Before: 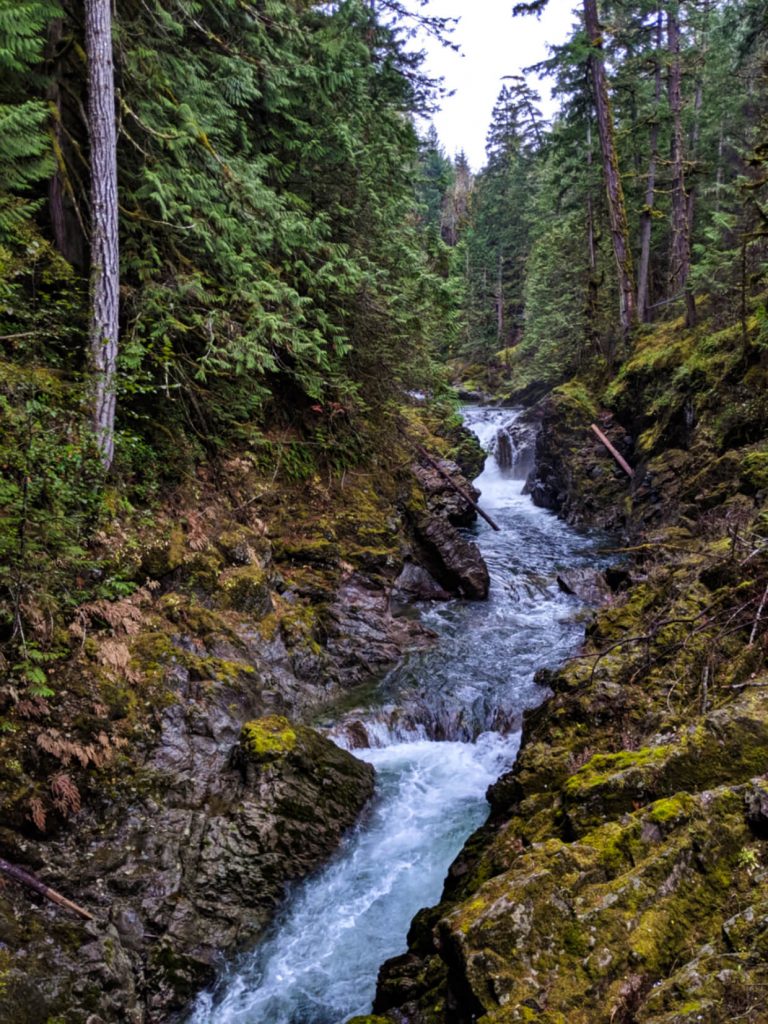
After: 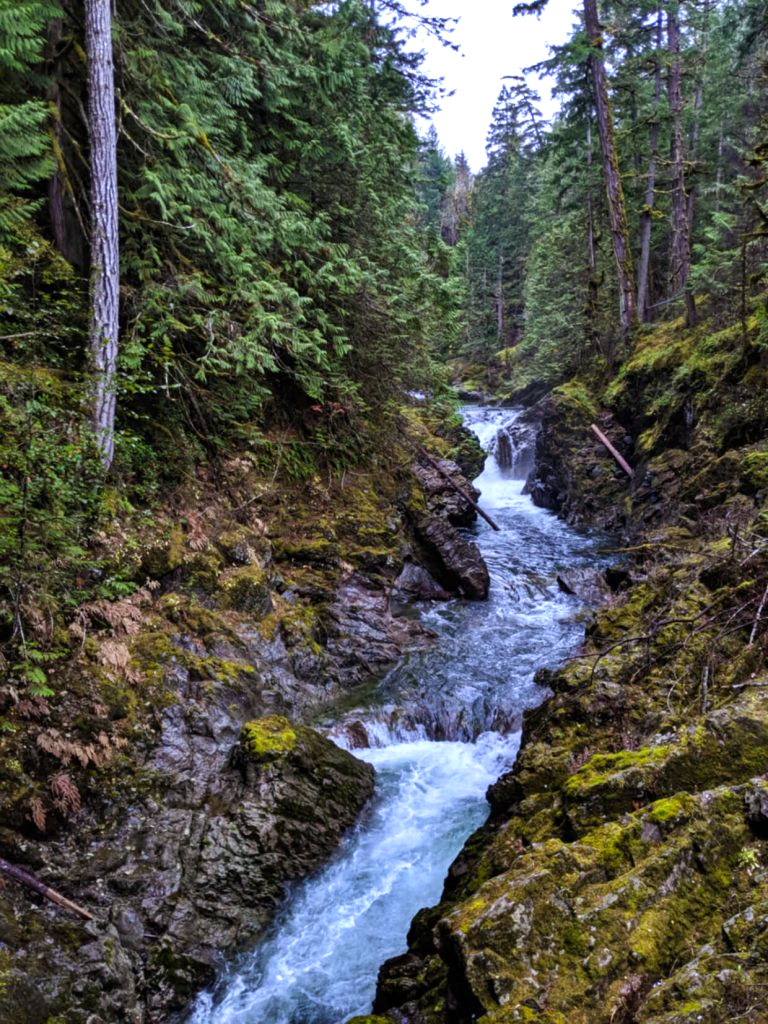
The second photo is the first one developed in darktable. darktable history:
exposure: exposure 0.29 EV, compensate highlight preservation false
white balance: red 0.954, blue 1.079
